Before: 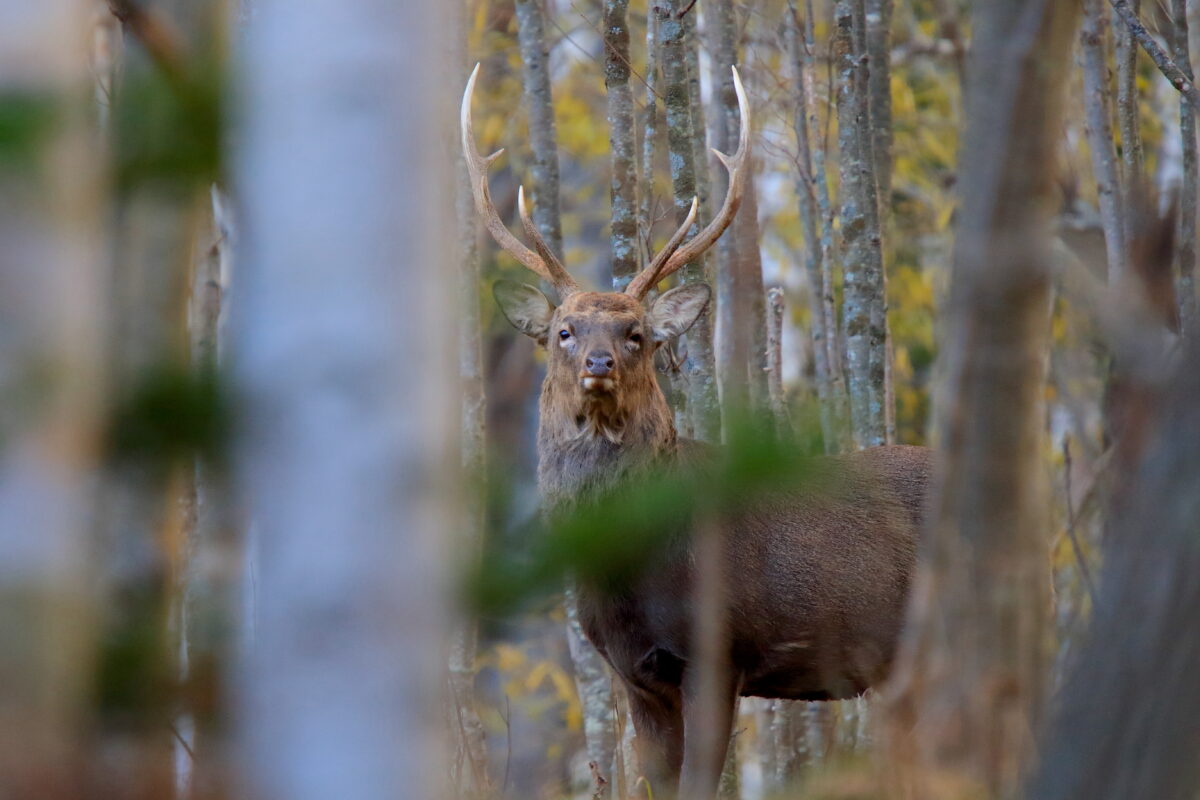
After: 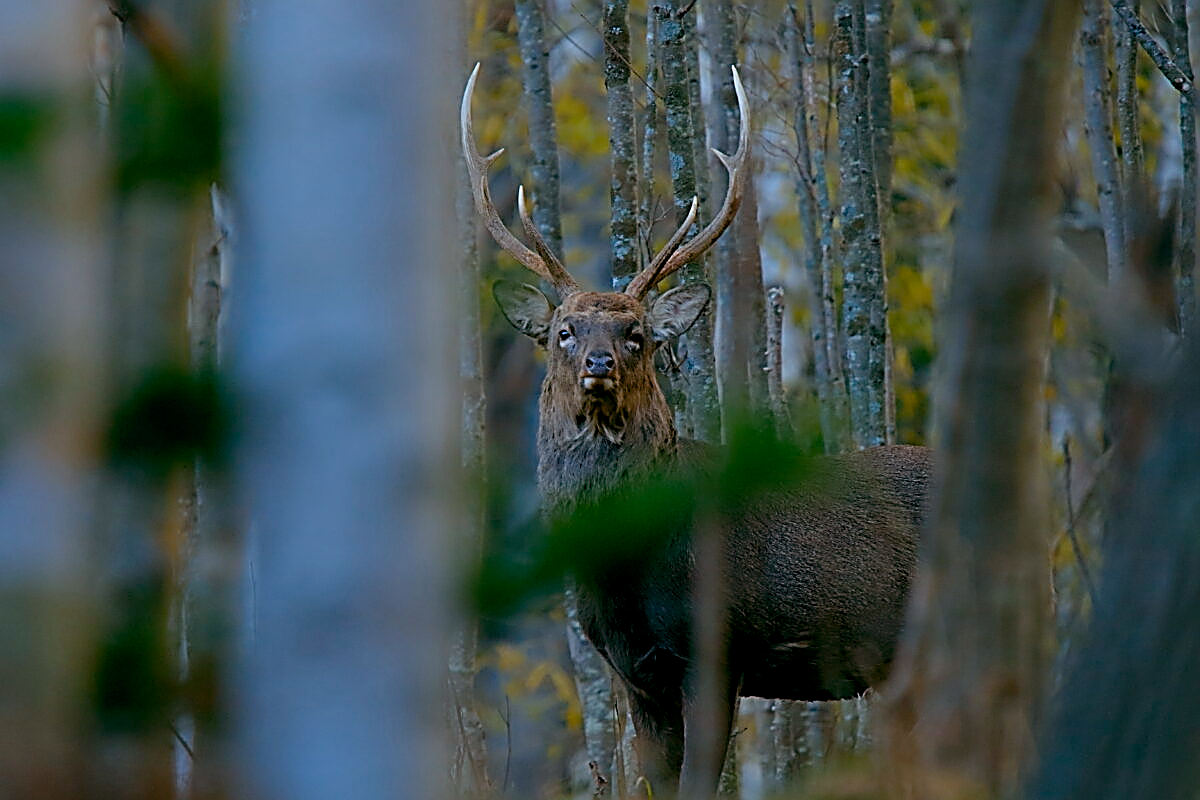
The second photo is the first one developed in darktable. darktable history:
sharpen: amount 1.984
exposure: exposure -0.896 EV, compensate exposure bias true, compensate highlight preservation false
color correction: highlights a* -3.91, highlights b* -11.07
color balance rgb: global offset › luminance -0.331%, global offset › chroma 0.114%, global offset › hue 164.32°, perceptual saturation grading › global saturation 20.806%, perceptual saturation grading › highlights -19.895%, perceptual saturation grading › shadows 29.521%, contrast 4.989%
